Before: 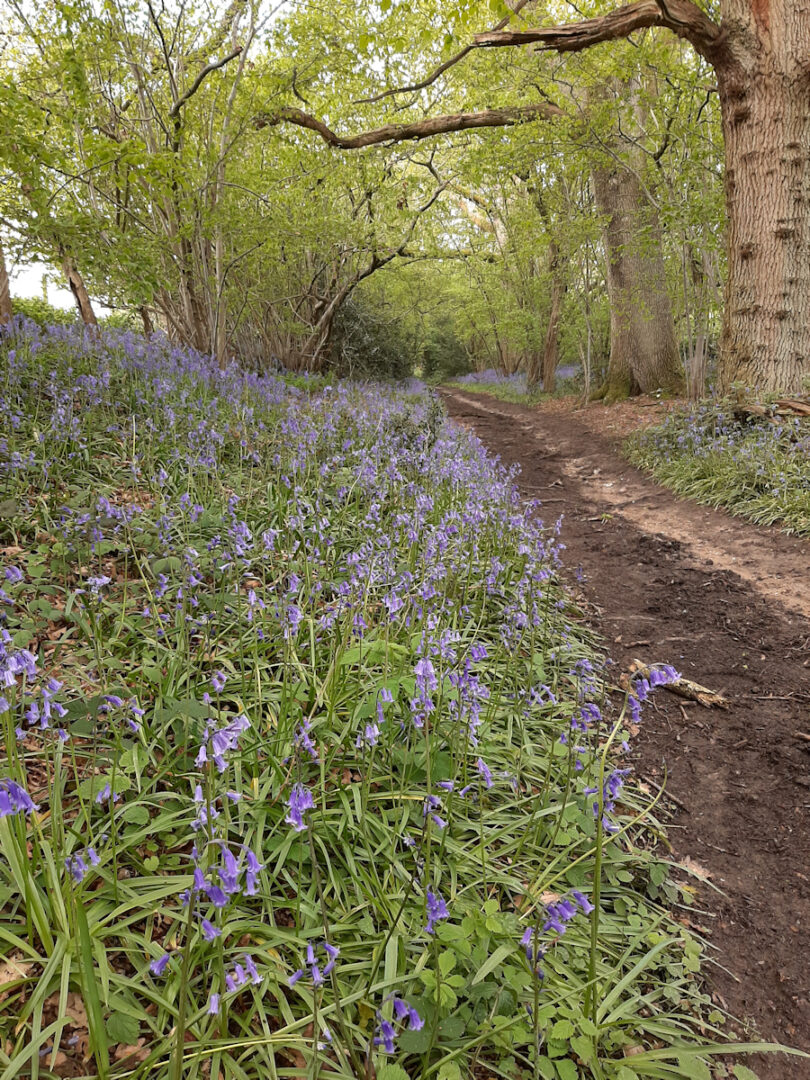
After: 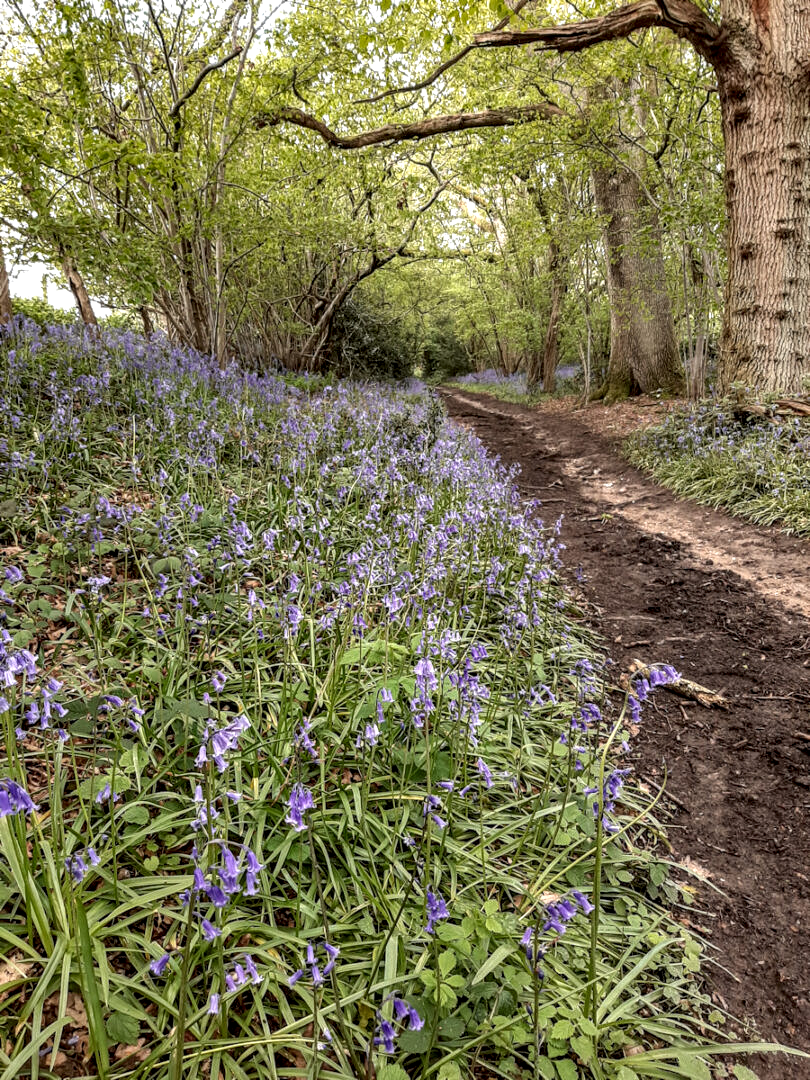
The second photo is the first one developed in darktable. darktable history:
local contrast: highlights 12%, shadows 37%, detail 183%, midtone range 0.471
